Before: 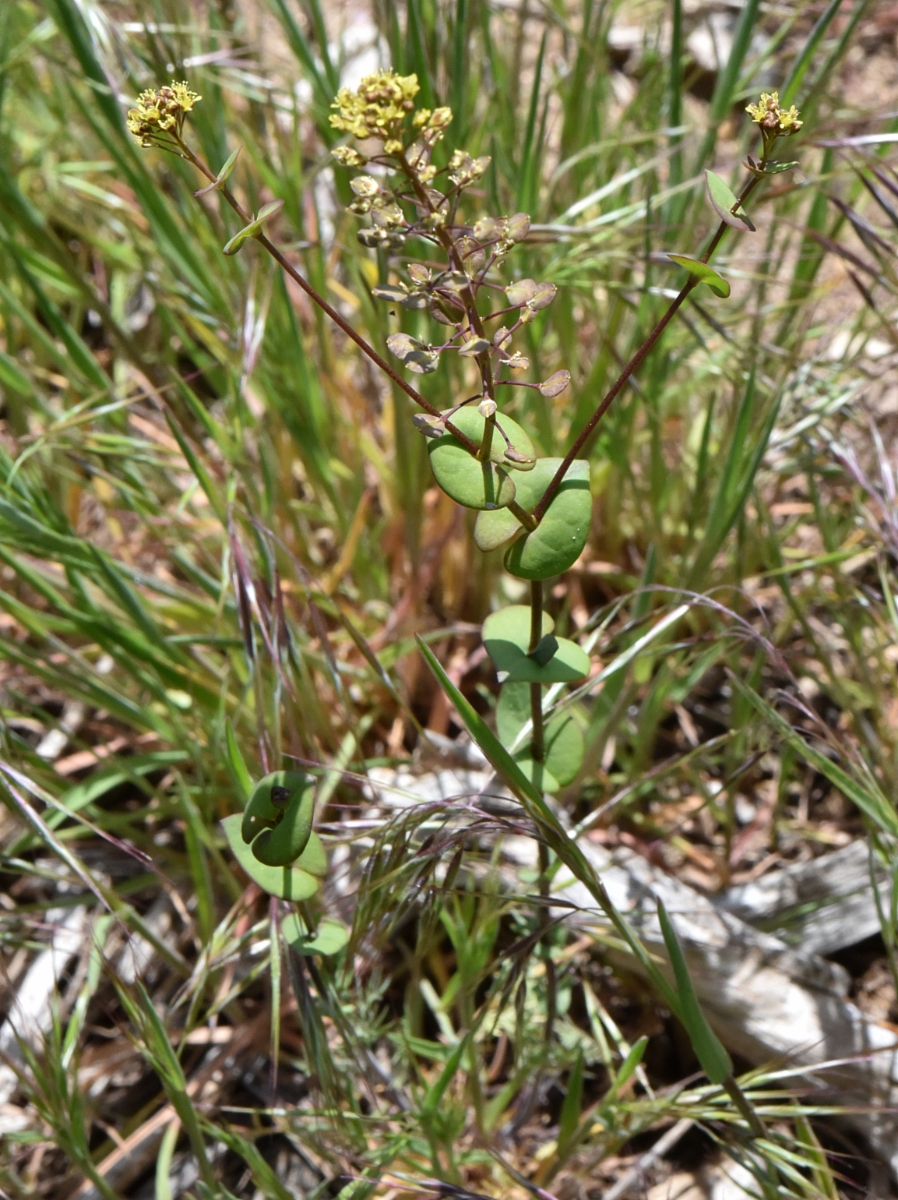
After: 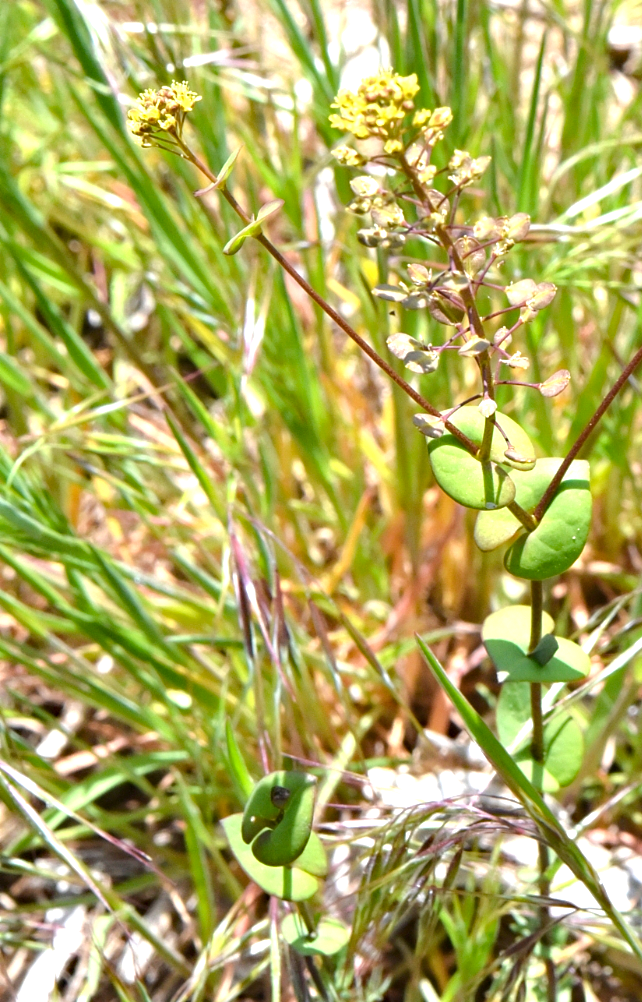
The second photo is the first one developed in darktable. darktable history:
crop: right 28.487%, bottom 16.439%
local contrast: mode bilateral grid, contrast 99, coarseness 99, detail 95%, midtone range 0.2
haze removal: adaptive false
color balance rgb: perceptual saturation grading › global saturation -0.153%, perceptual brilliance grading › mid-tones 10.316%, perceptual brilliance grading › shadows 14.982%, global vibrance 20%
exposure: black level correction 0, exposure 1.103 EV, compensate highlight preservation false
